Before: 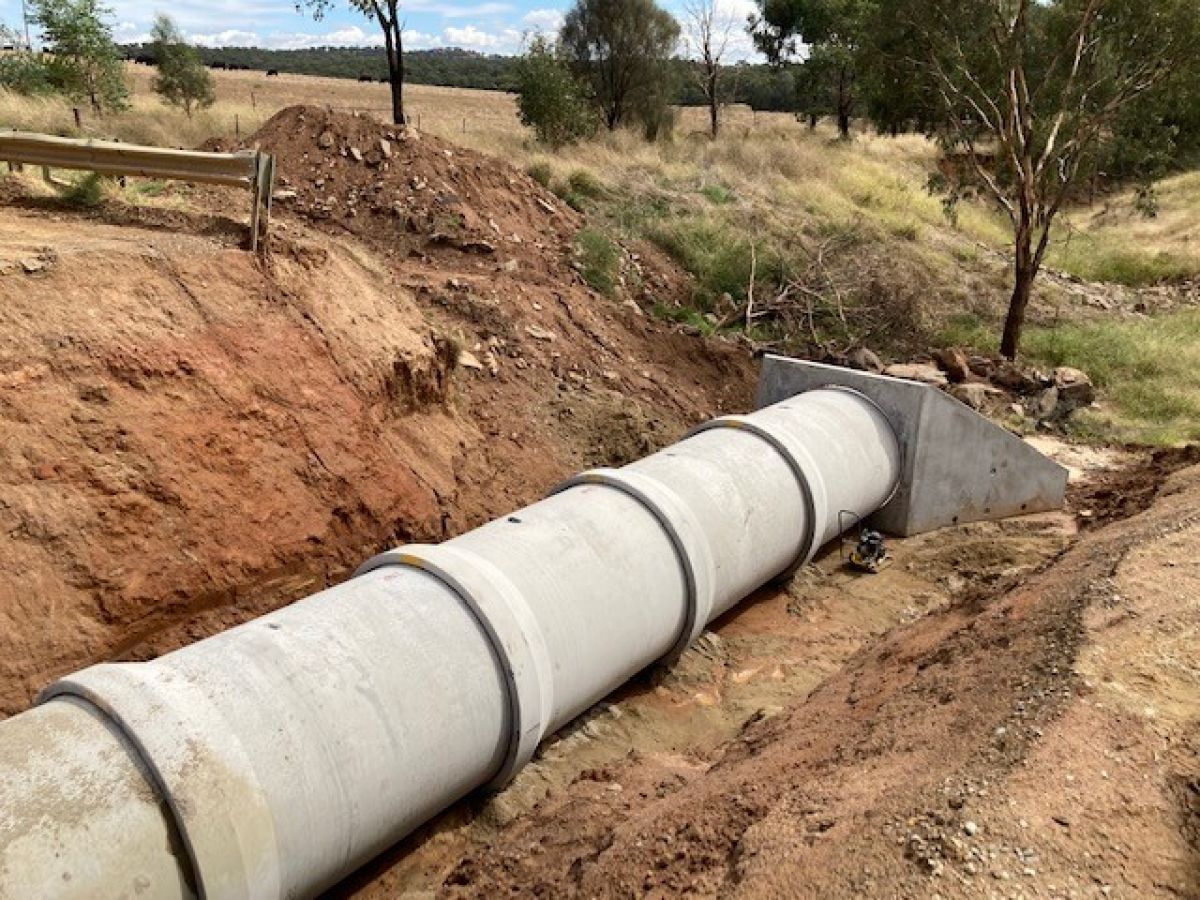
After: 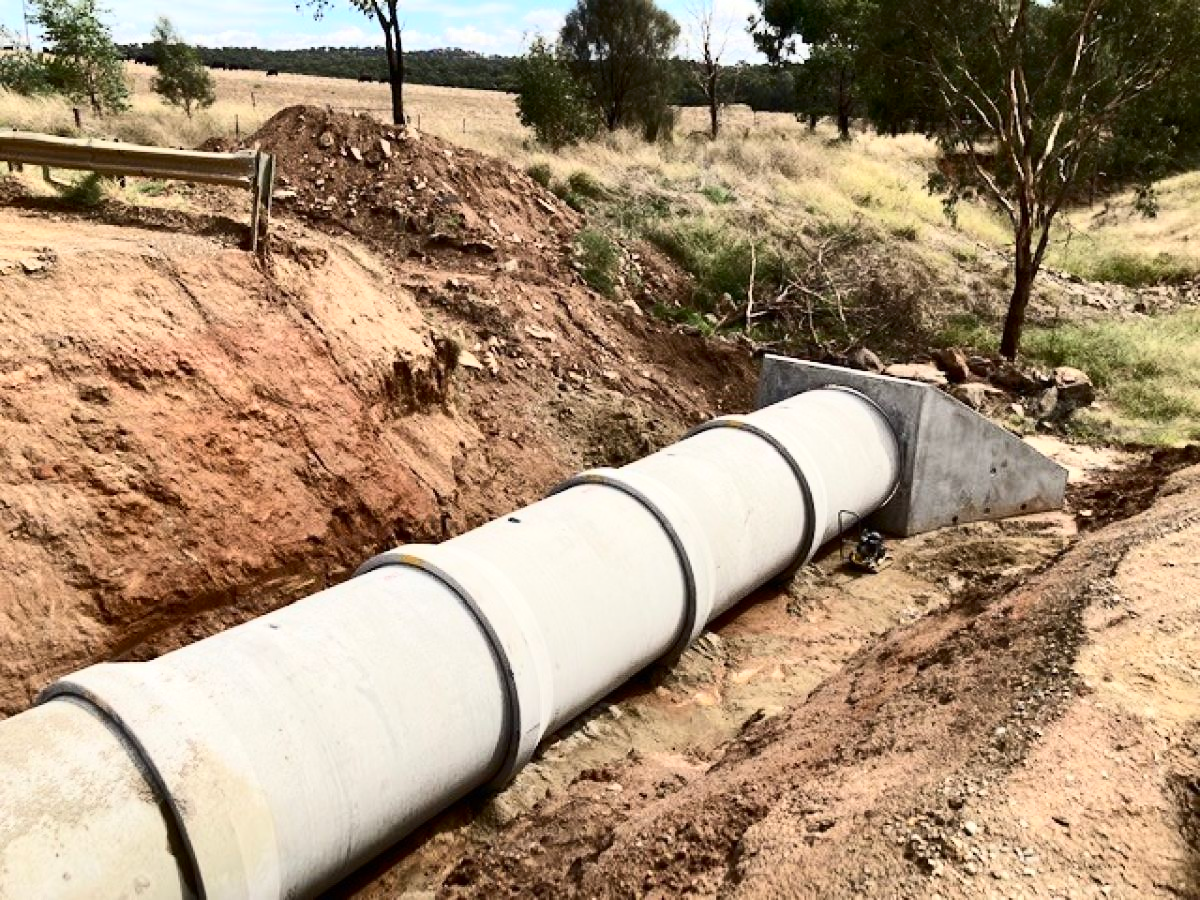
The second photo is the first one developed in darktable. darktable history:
contrast brightness saturation: contrast 0.39, brightness 0.099
